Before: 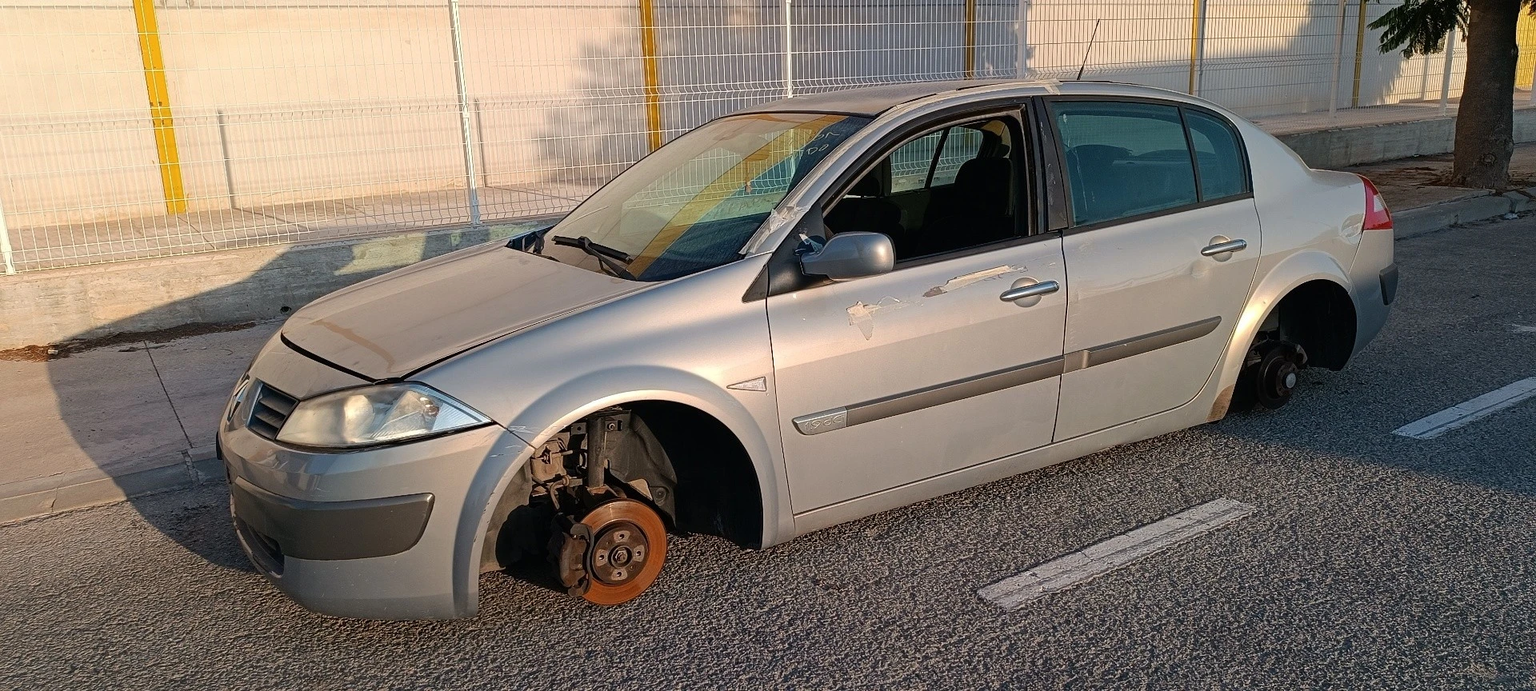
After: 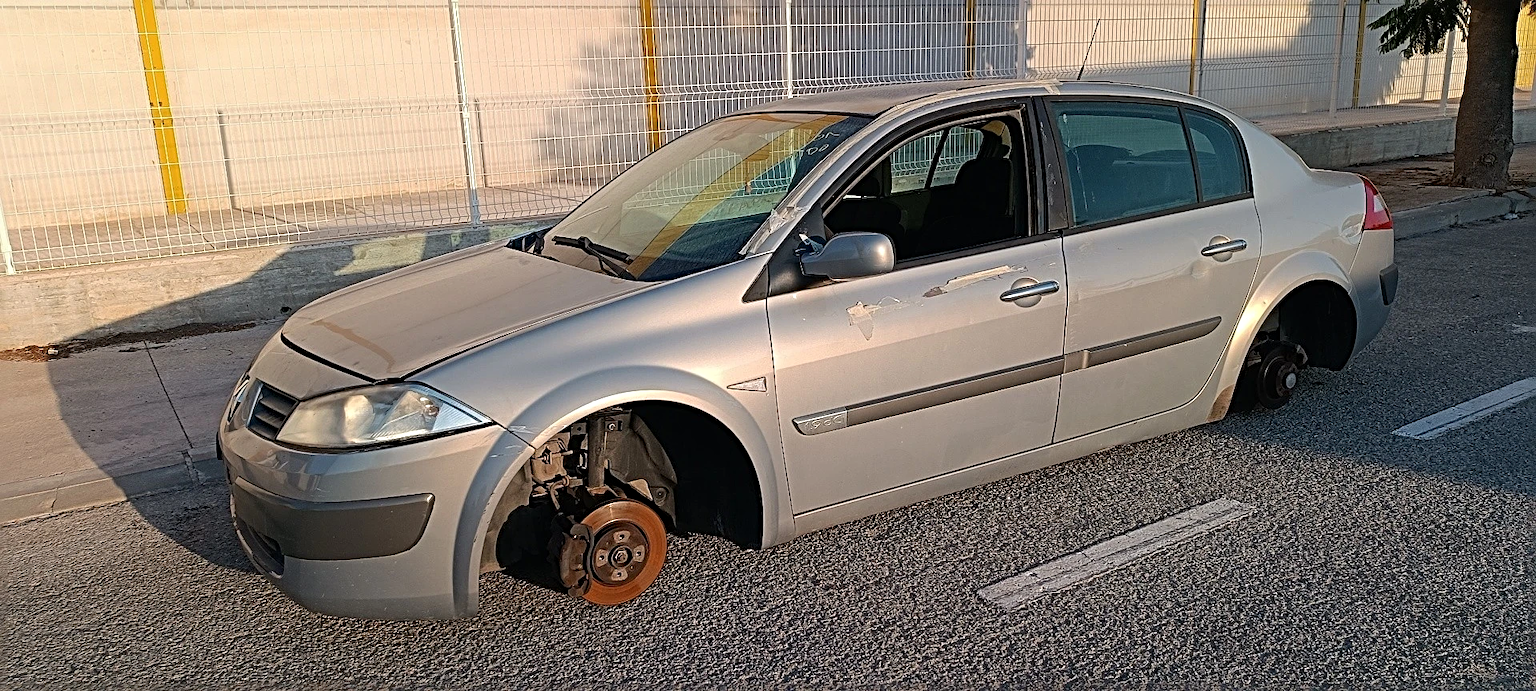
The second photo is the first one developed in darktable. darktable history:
sharpen: radius 3.976
